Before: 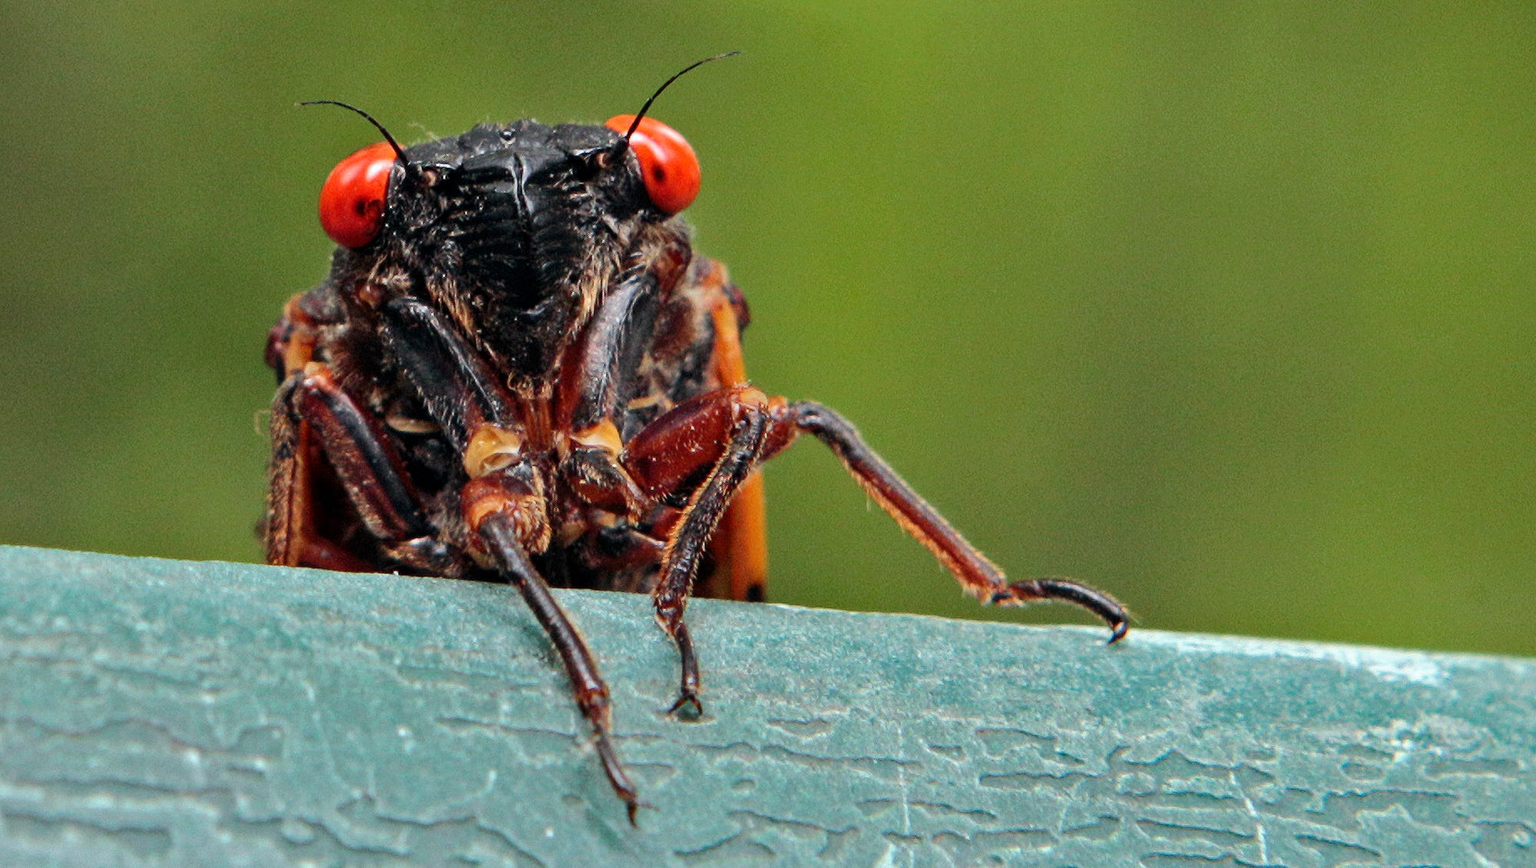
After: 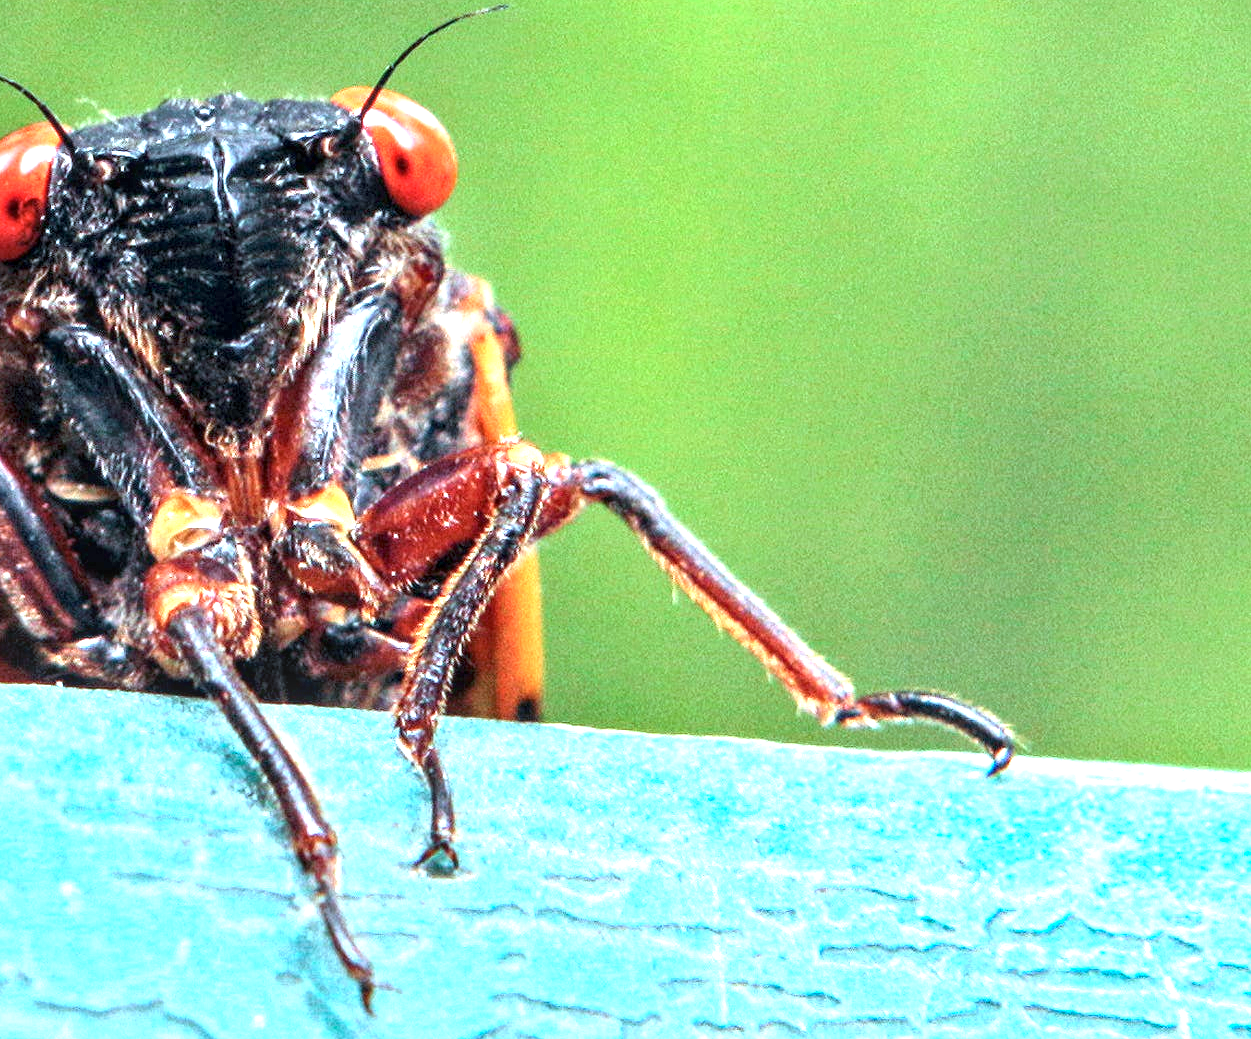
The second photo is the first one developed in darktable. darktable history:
local contrast: on, module defaults
exposure: black level correction 0, exposure 1.671 EV, compensate exposure bias true, compensate highlight preservation false
color calibration: x 0.382, y 0.371, temperature 3889.2 K
crop and rotate: left 22.825%, top 5.64%, right 14.58%, bottom 2.344%
